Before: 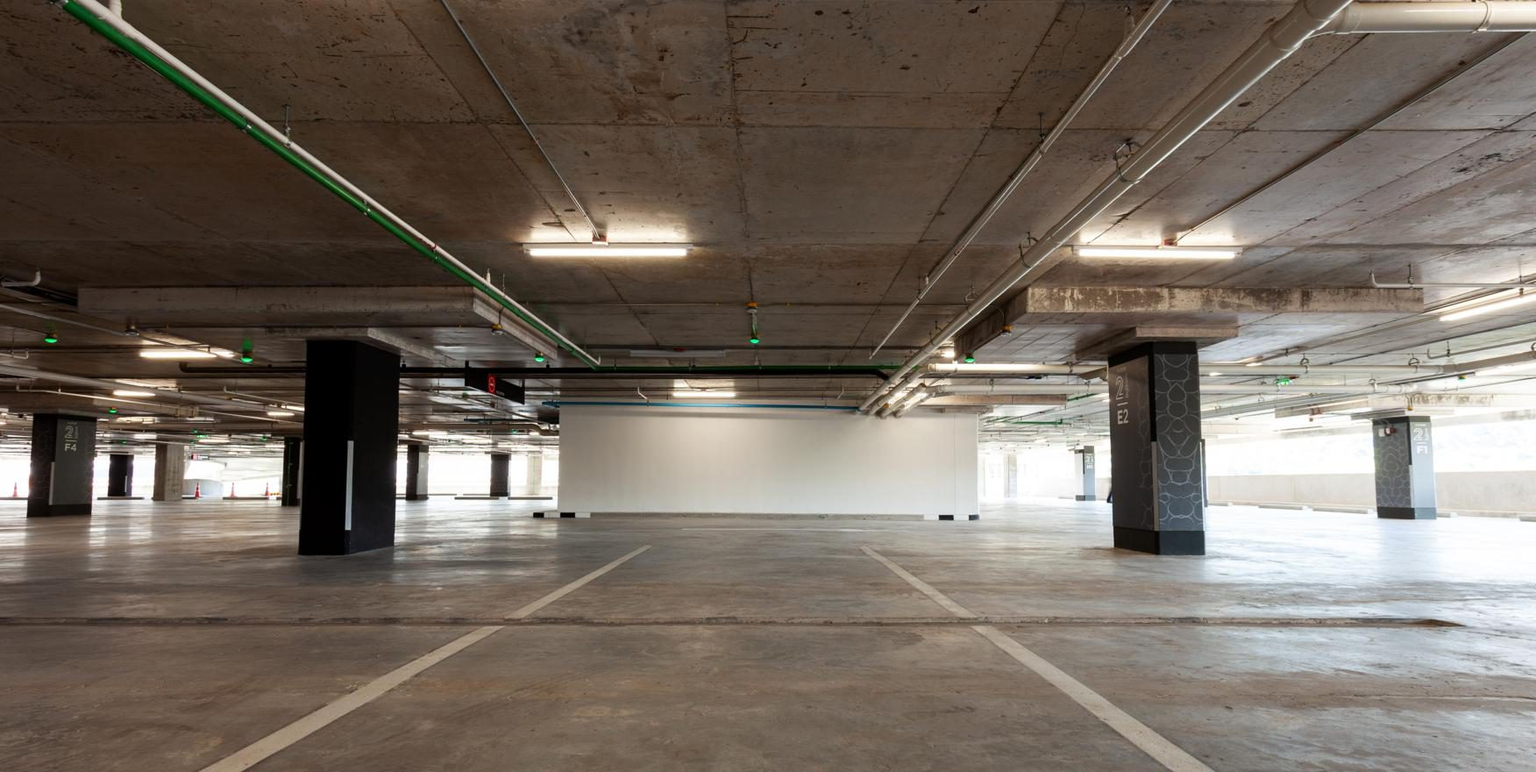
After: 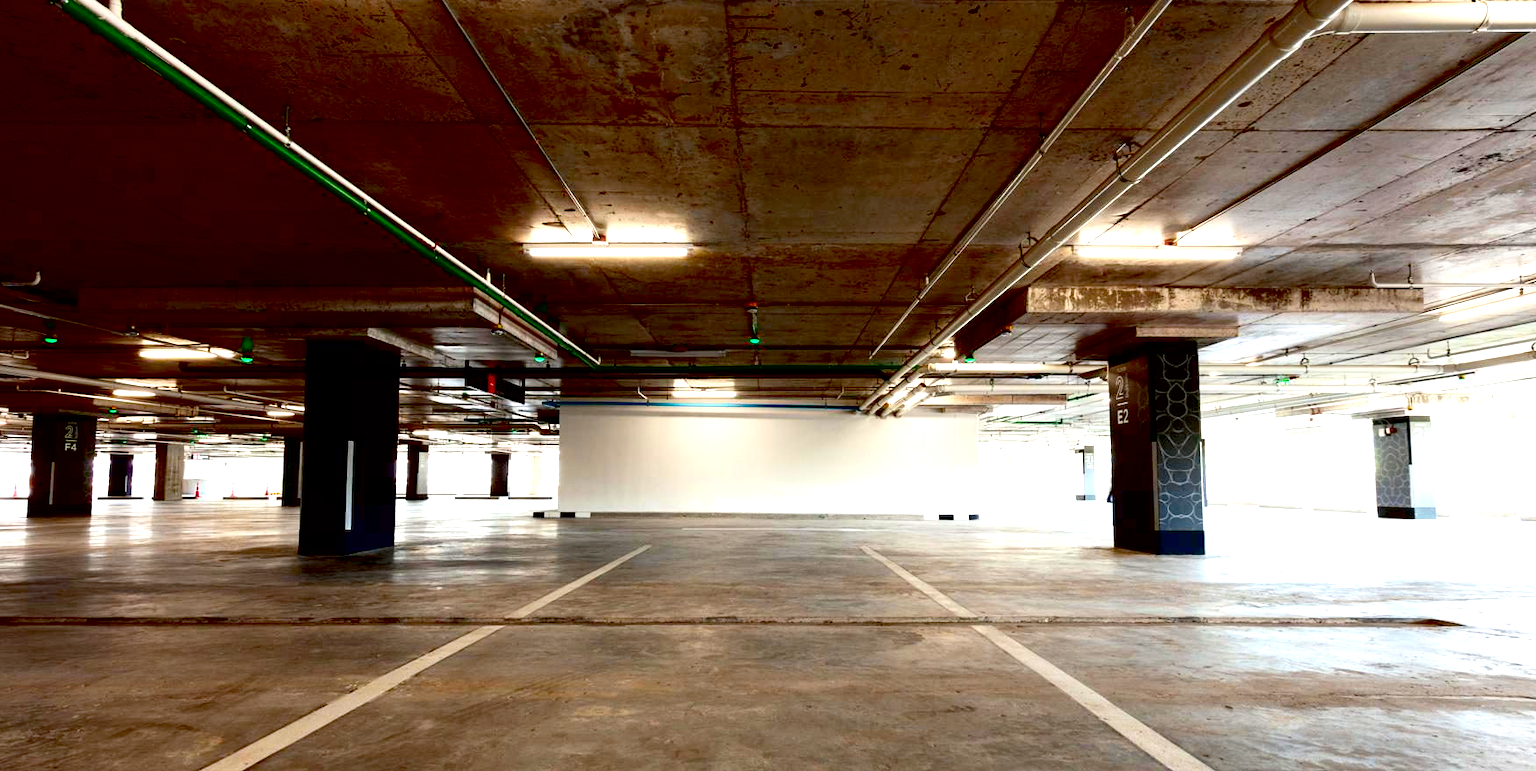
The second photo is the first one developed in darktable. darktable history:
contrast brightness saturation: contrast 0.13, brightness -0.05, saturation 0.16
exposure: black level correction 0.035, exposure 0.9 EV, compensate highlight preservation false
